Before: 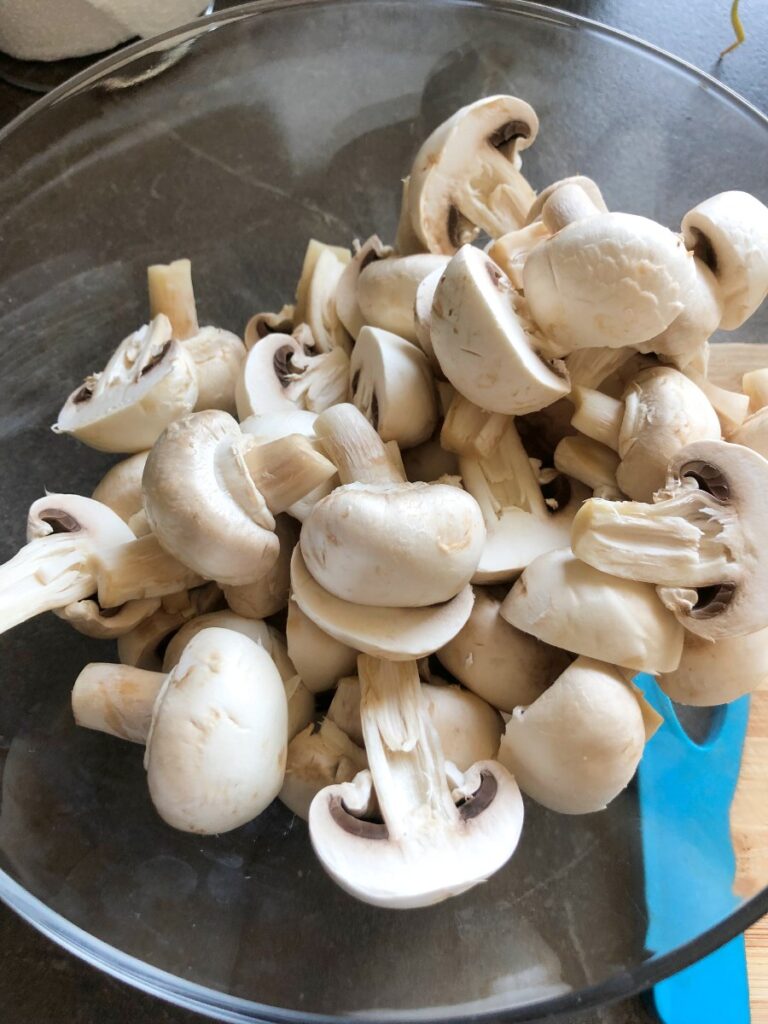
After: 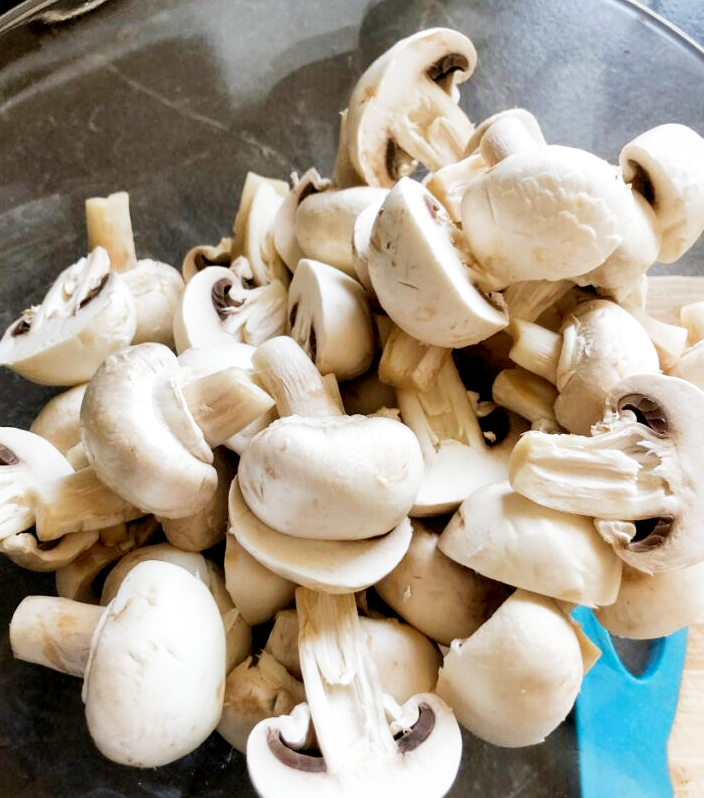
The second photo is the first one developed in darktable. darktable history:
exposure: exposure -0.064 EV, compensate highlight preservation false
filmic rgb: middle gray luminance 12.74%, black relative exposure -10.13 EV, white relative exposure 3.47 EV, threshold 6 EV, target black luminance 0%, hardness 5.74, latitude 44.69%, contrast 1.221, highlights saturation mix 5%, shadows ↔ highlights balance 26.78%, add noise in highlights 0, preserve chrominance no, color science v3 (2019), use custom middle-gray values true, iterations of high-quality reconstruction 0, contrast in highlights soft, enable highlight reconstruction true
crop: left 8.155%, top 6.611%, bottom 15.385%
local contrast: highlights 100%, shadows 100%, detail 120%, midtone range 0.2
